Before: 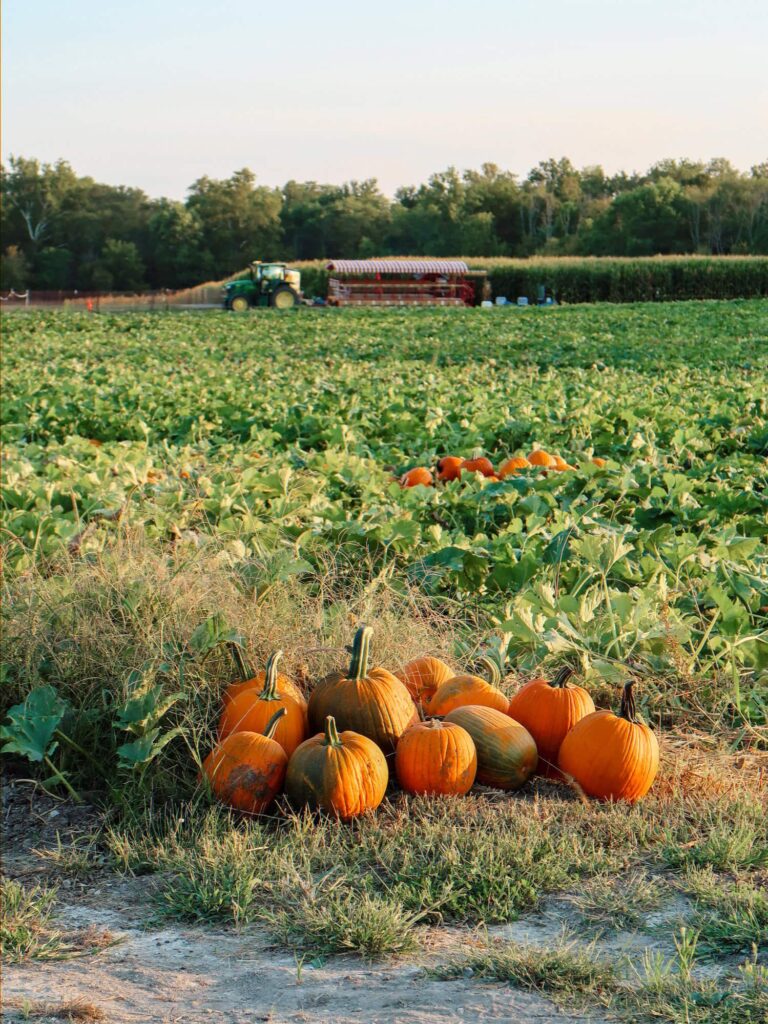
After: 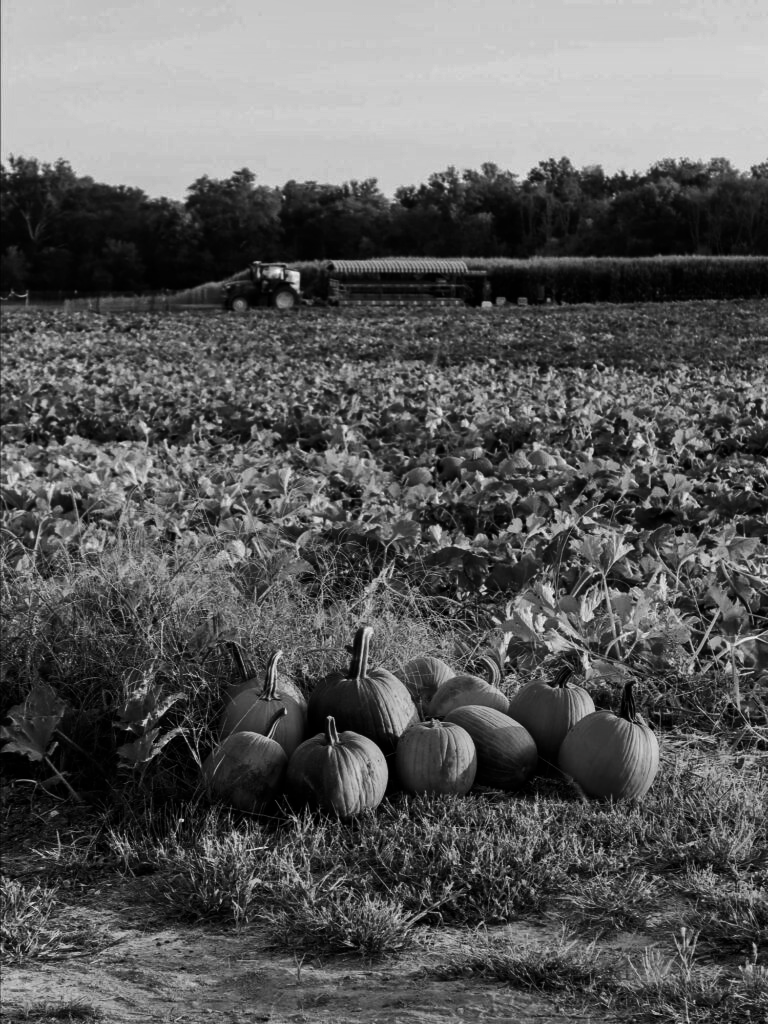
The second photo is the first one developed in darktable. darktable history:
tone equalizer: edges refinement/feathering 500, mask exposure compensation -1.57 EV, preserve details no
shadows and highlights: shadows 52.52, soften with gaussian
contrast brightness saturation: contrast -0.032, brightness -0.606, saturation -0.997
